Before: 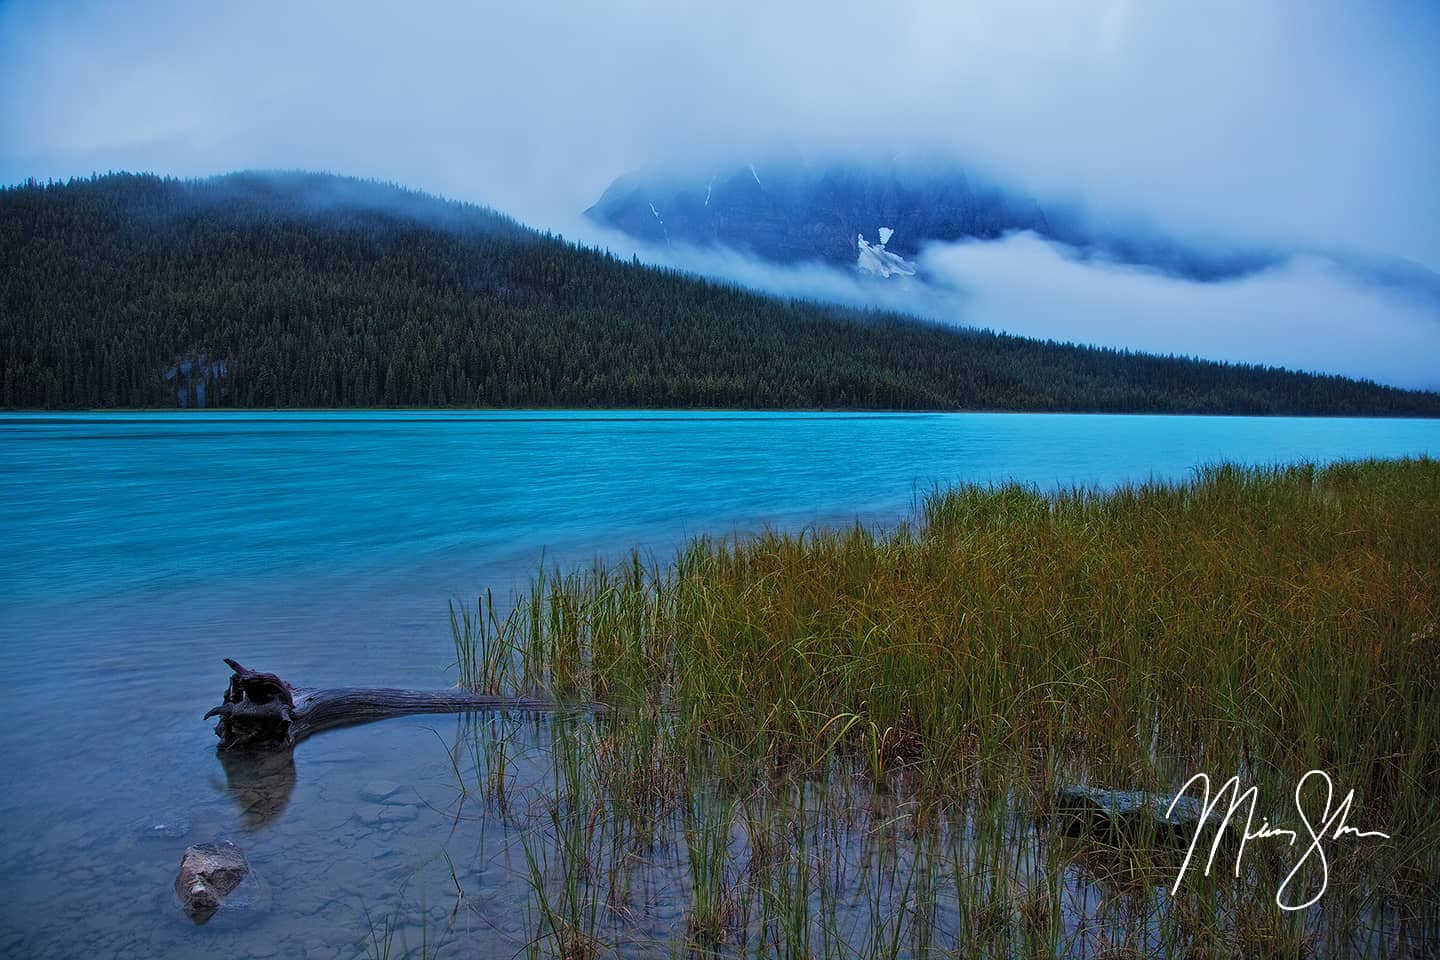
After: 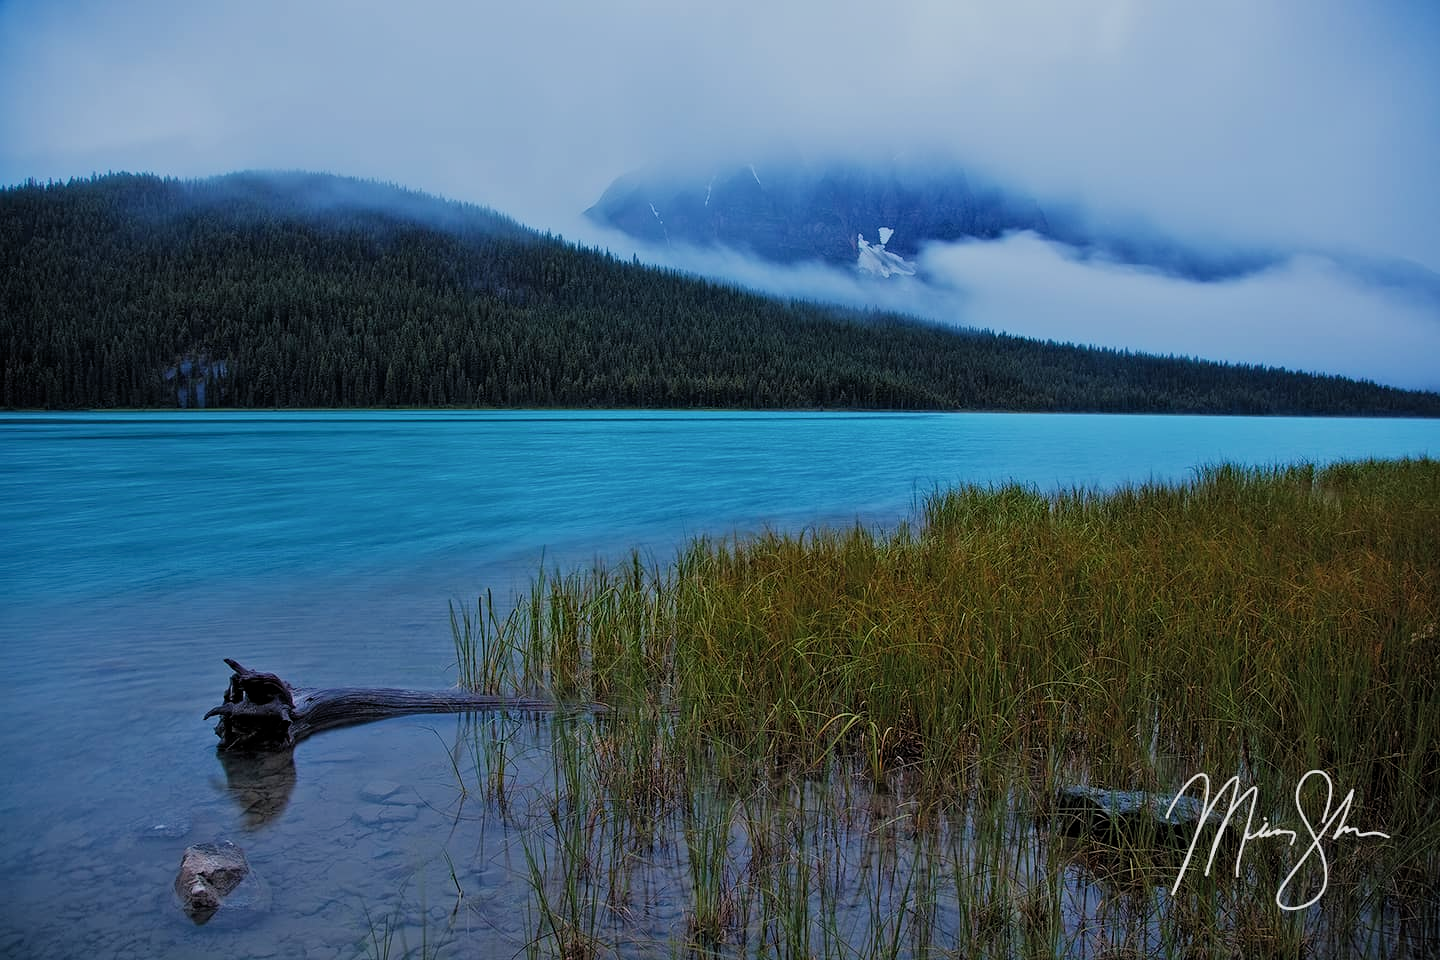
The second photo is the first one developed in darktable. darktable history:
filmic rgb: middle gray luminance 18.43%, black relative exposure -11.22 EV, white relative exposure 3.73 EV, target black luminance 0%, hardness 5.88, latitude 57.92%, contrast 0.965, shadows ↔ highlights balance 49.26%, iterations of high-quality reconstruction 0
